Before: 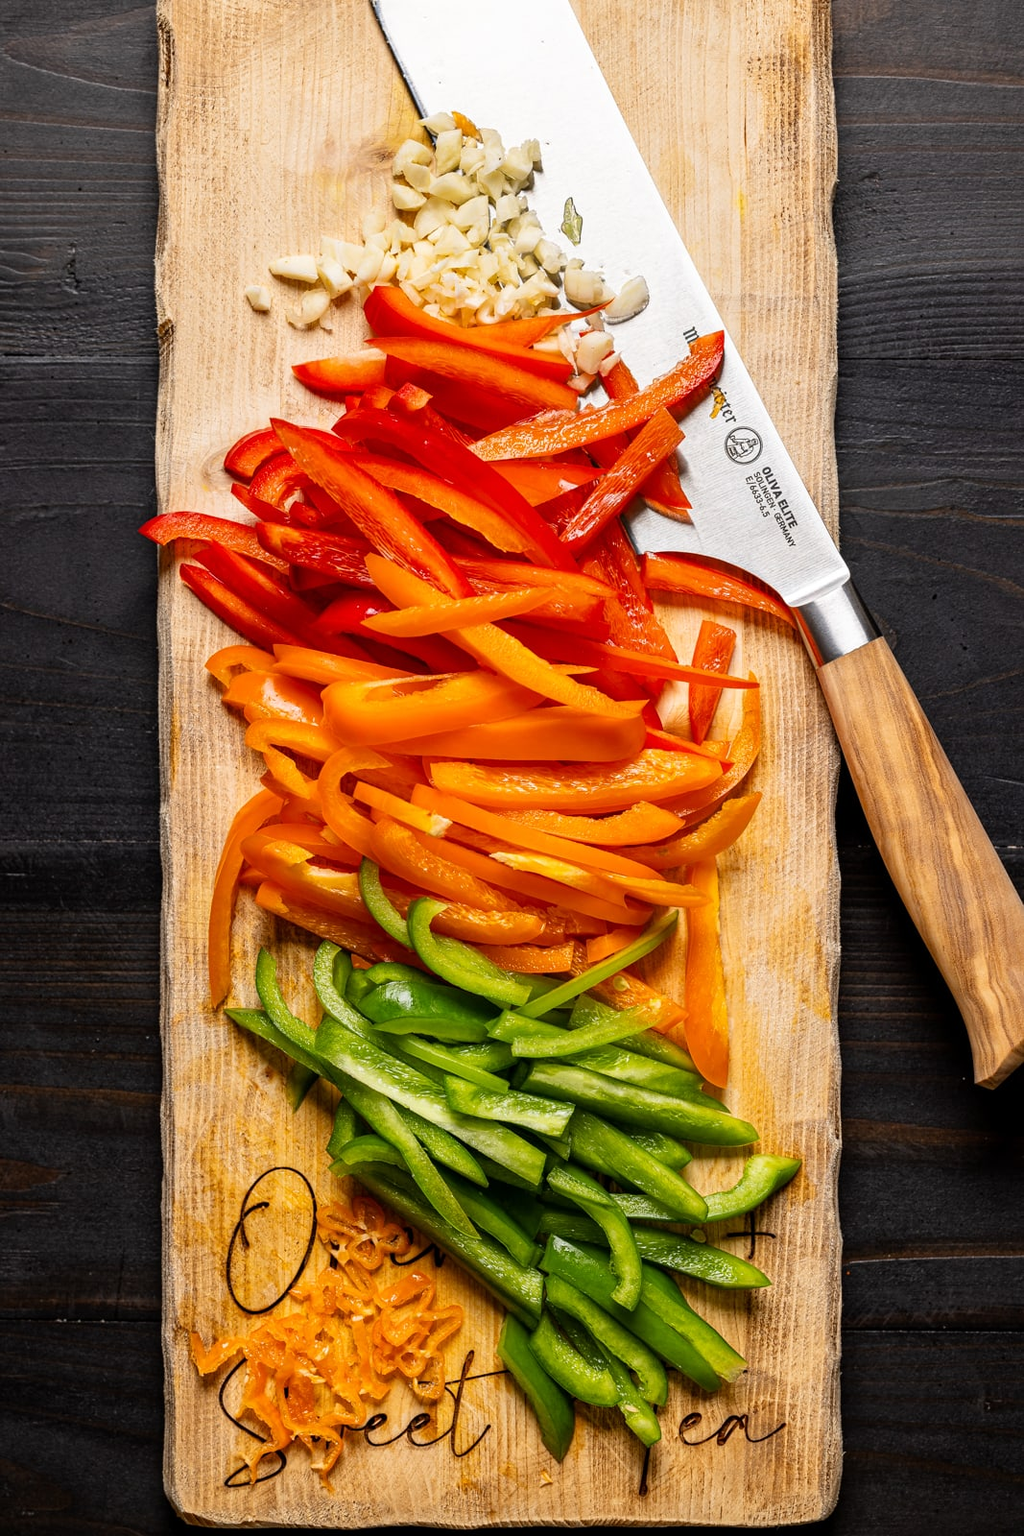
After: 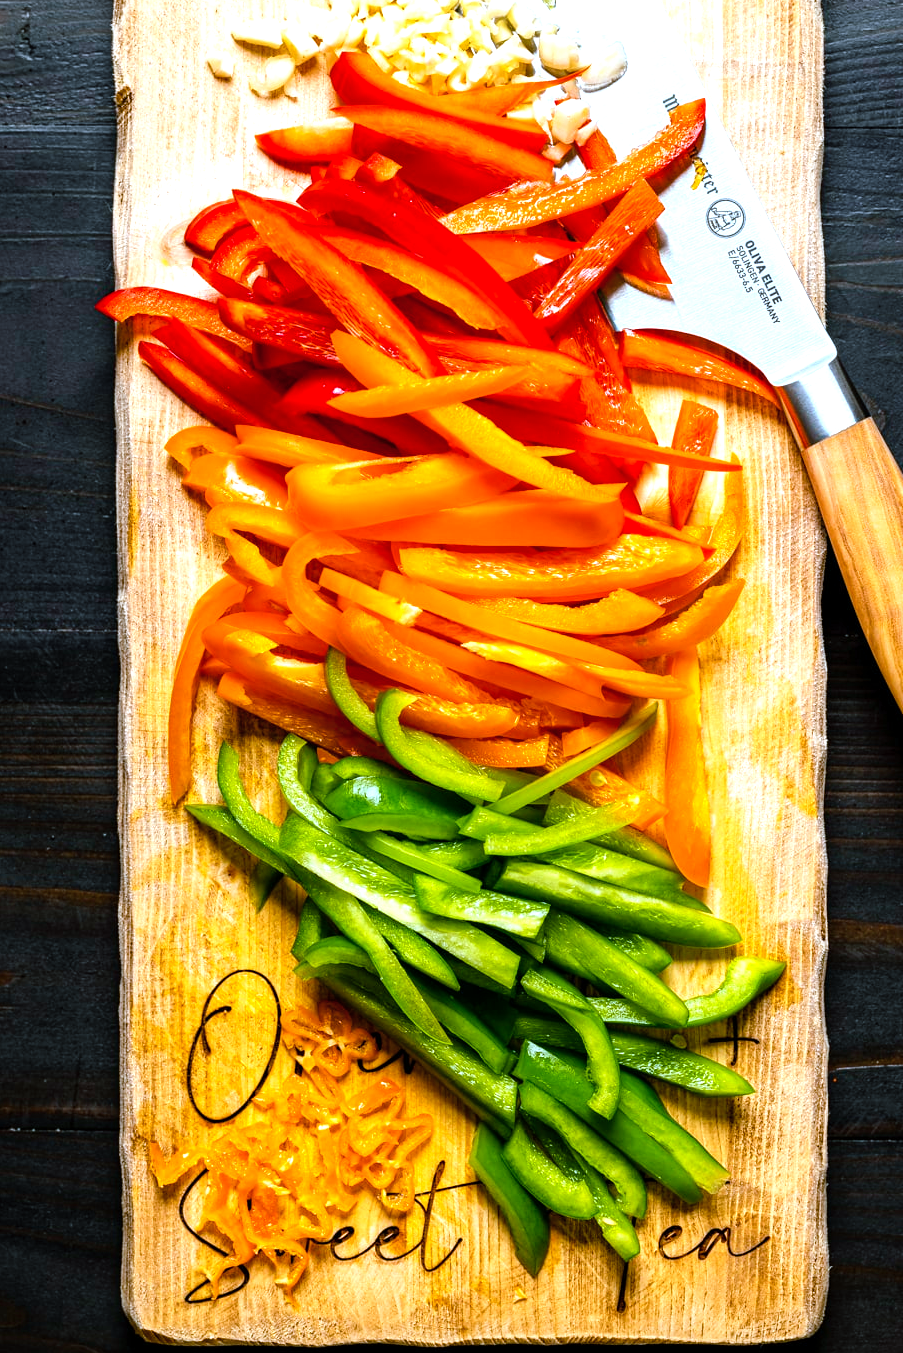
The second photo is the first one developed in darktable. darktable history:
crop and rotate: left 4.676%, top 15.419%, right 10.641%
color correction: highlights a* -8.79, highlights b* -23.89
tone equalizer: -8 EV -0.726 EV, -7 EV -0.688 EV, -6 EV -0.59 EV, -5 EV -0.363 EV, -3 EV 0.372 EV, -2 EV 0.6 EV, -1 EV 0.698 EV, +0 EV 0.773 EV
color balance rgb: shadows lift › luminance -7.322%, shadows lift › chroma 2.128%, shadows lift › hue 167.93°, perceptual saturation grading › global saturation 37.236%, perceptual saturation grading › shadows 34.608%, perceptual brilliance grading › highlights 7.314%, perceptual brilliance grading › mid-tones 3.611%, perceptual brilliance grading › shadows 1.289%, contrast -10.629%
